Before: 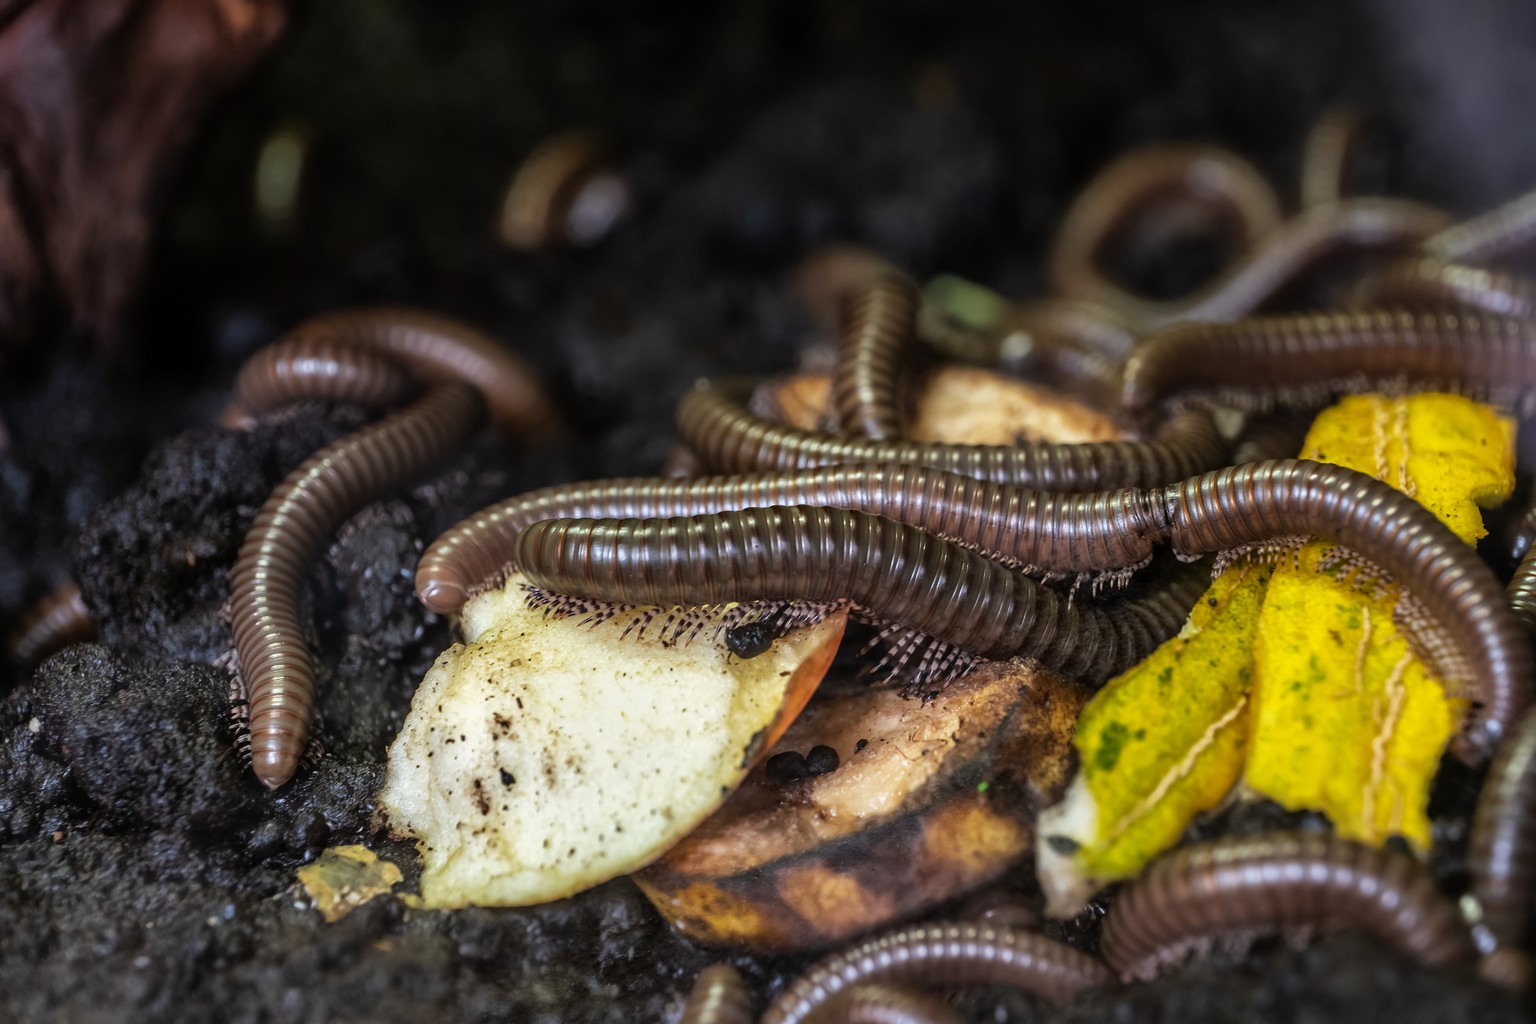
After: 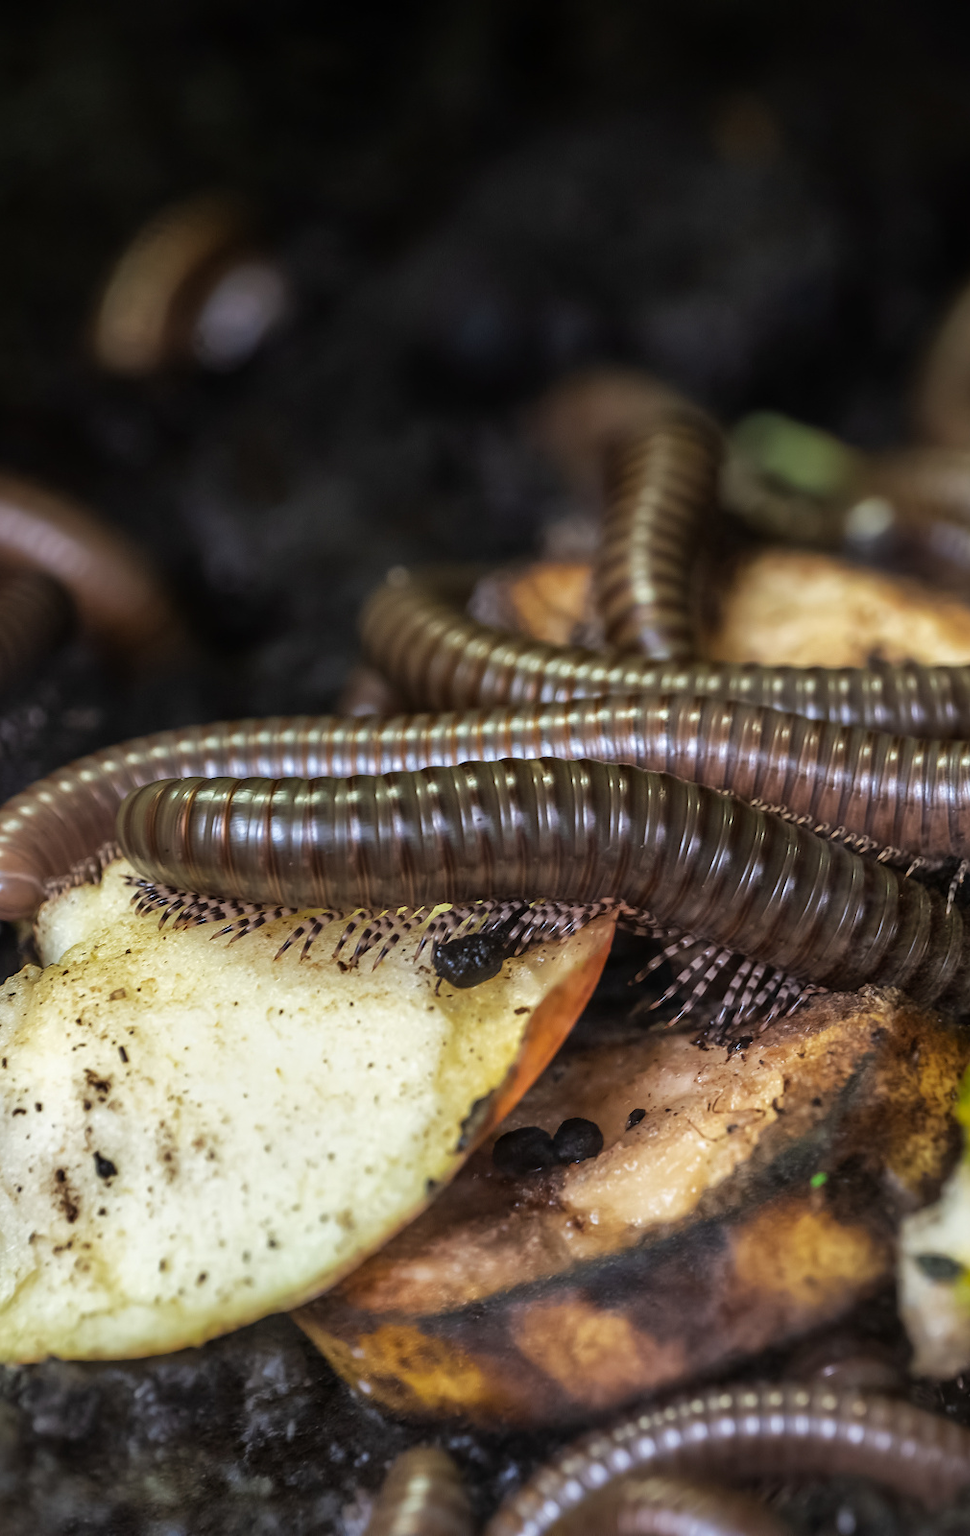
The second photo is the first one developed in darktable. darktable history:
crop: left 28.47%, right 29.368%
